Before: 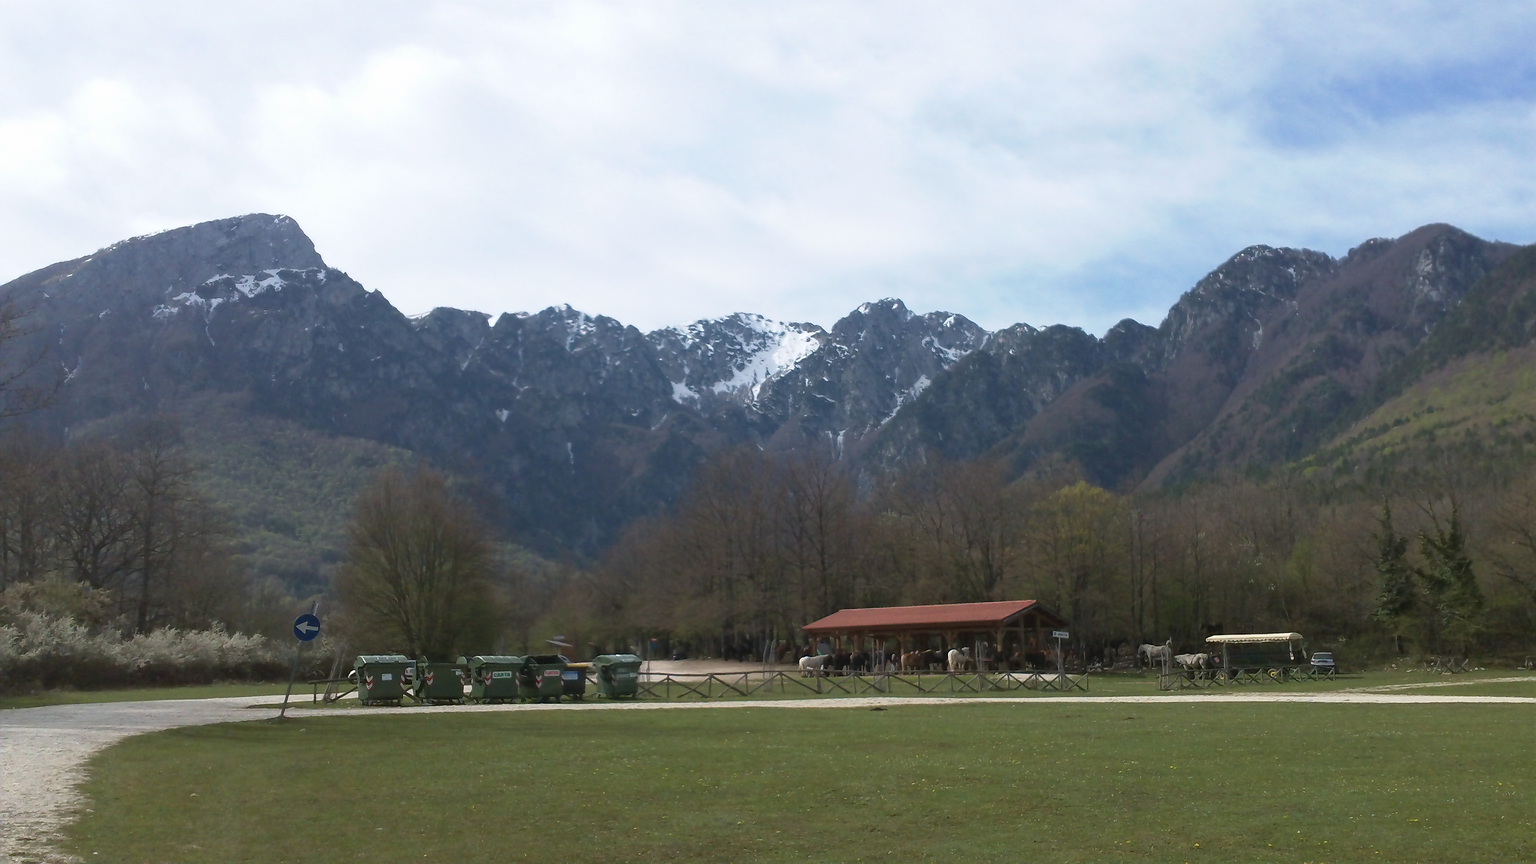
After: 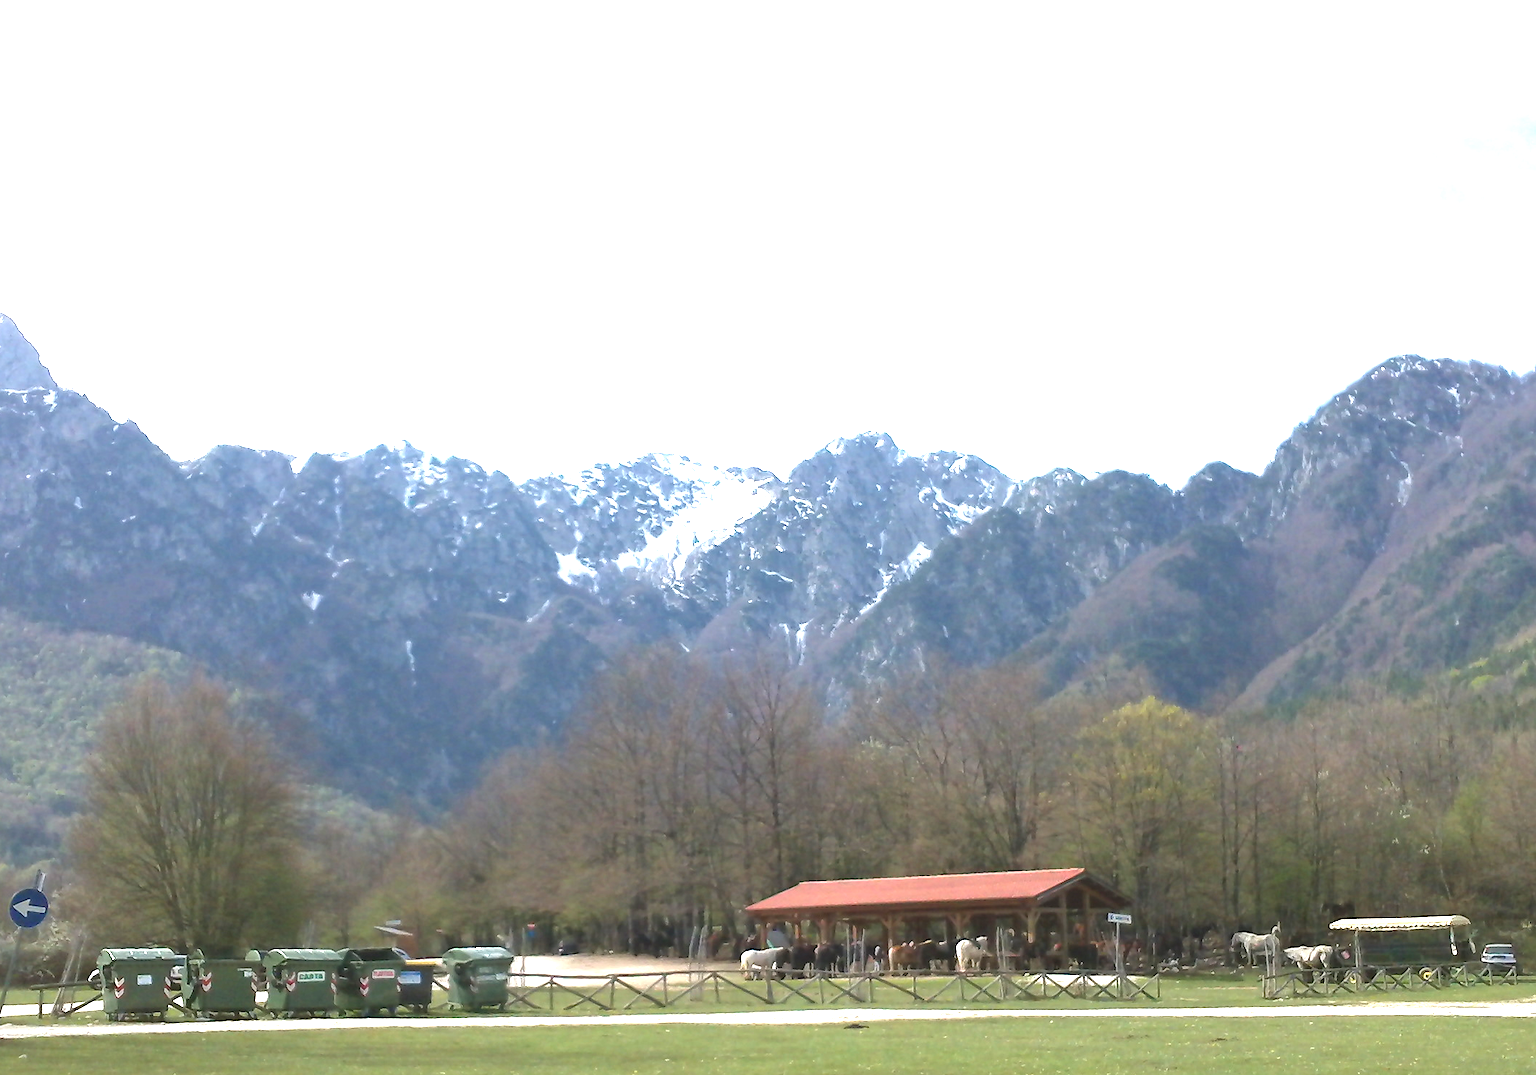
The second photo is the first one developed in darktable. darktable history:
crop: left 18.699%, right 12.191%, bottom 13.997%
exposure: black level correction 0, exposure 1.741 EV, compensate highlight preservation false
